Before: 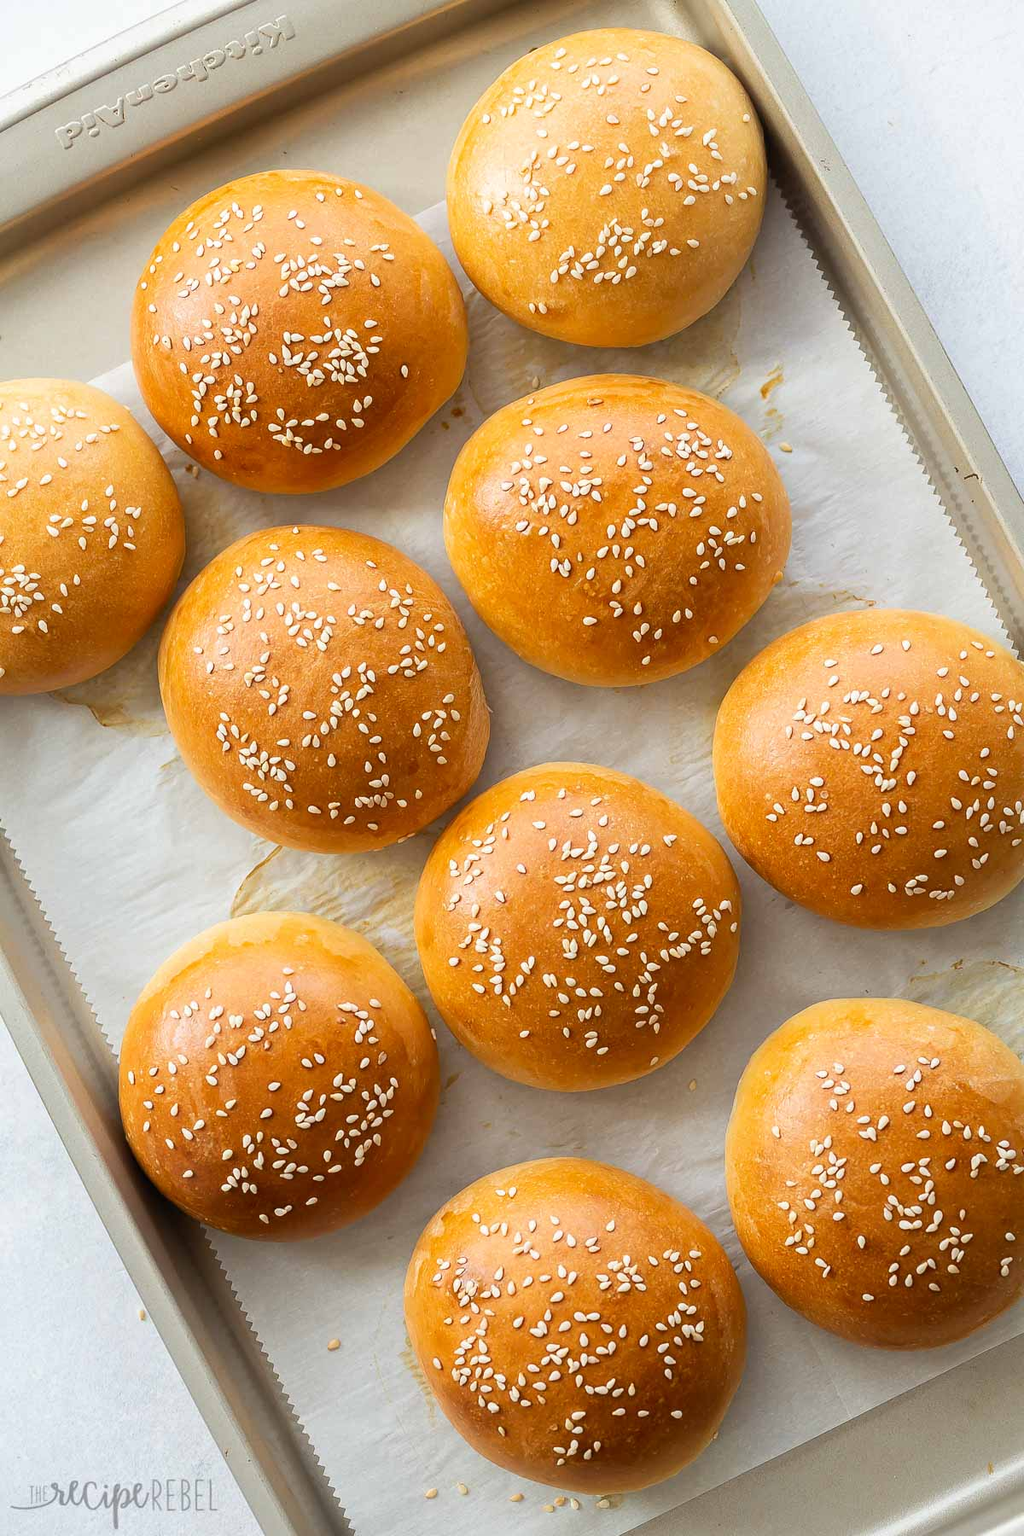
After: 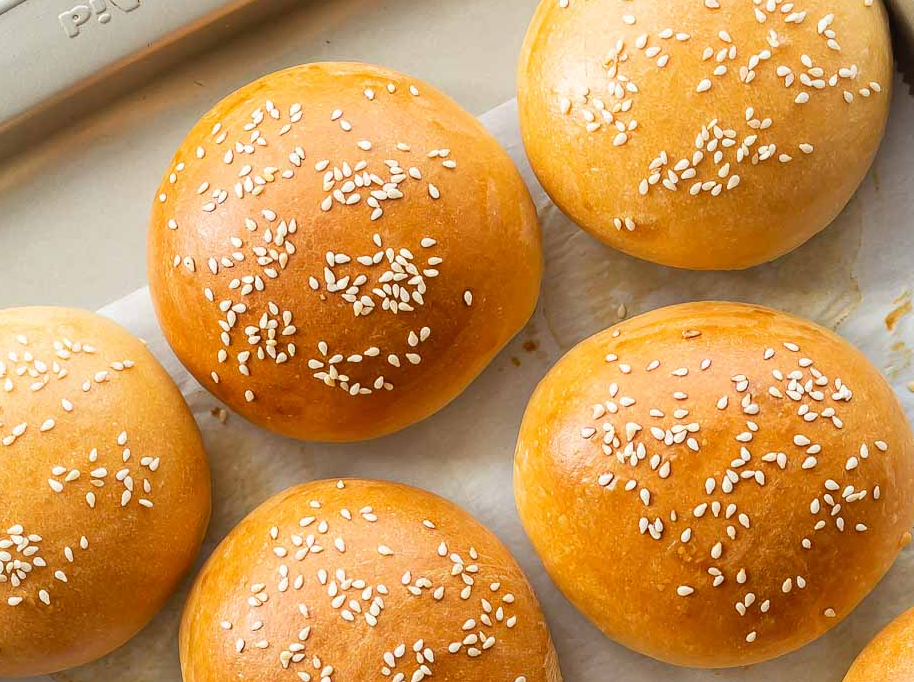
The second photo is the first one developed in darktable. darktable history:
crop: left 0.517%, top 7.646%, right 23.298%, bottom 54.422%
